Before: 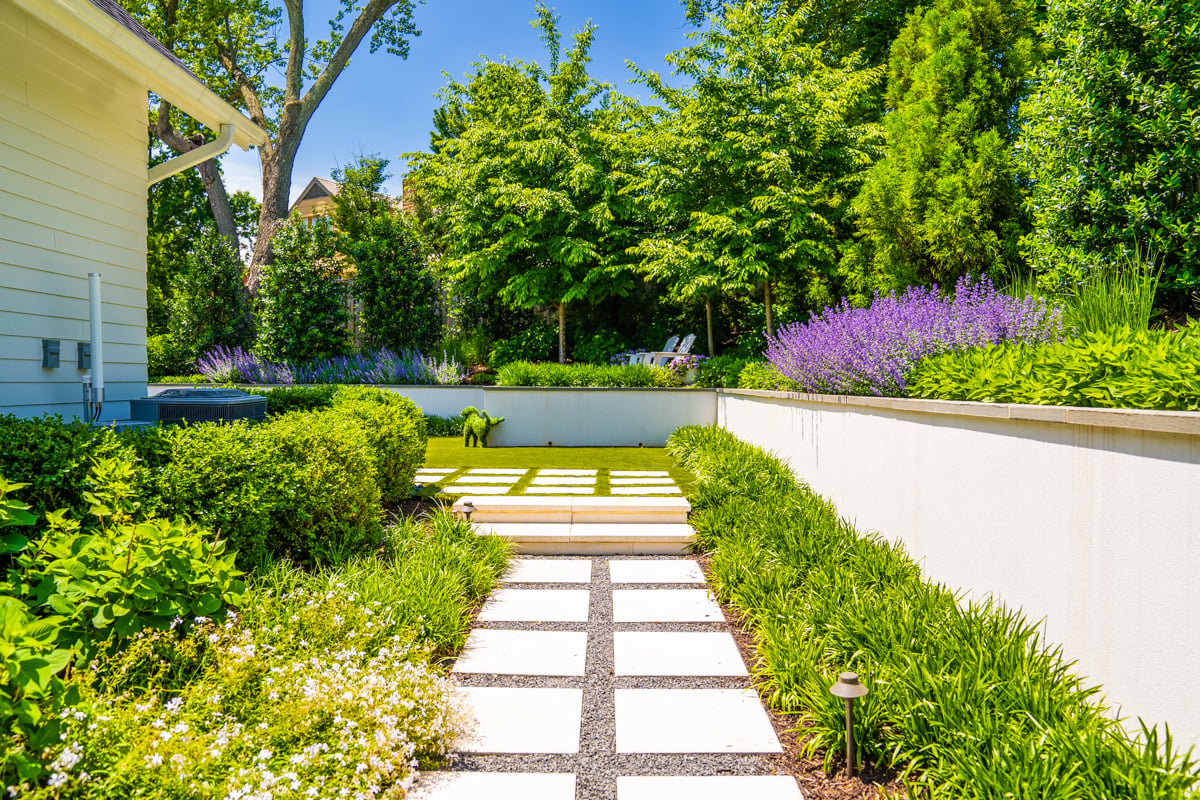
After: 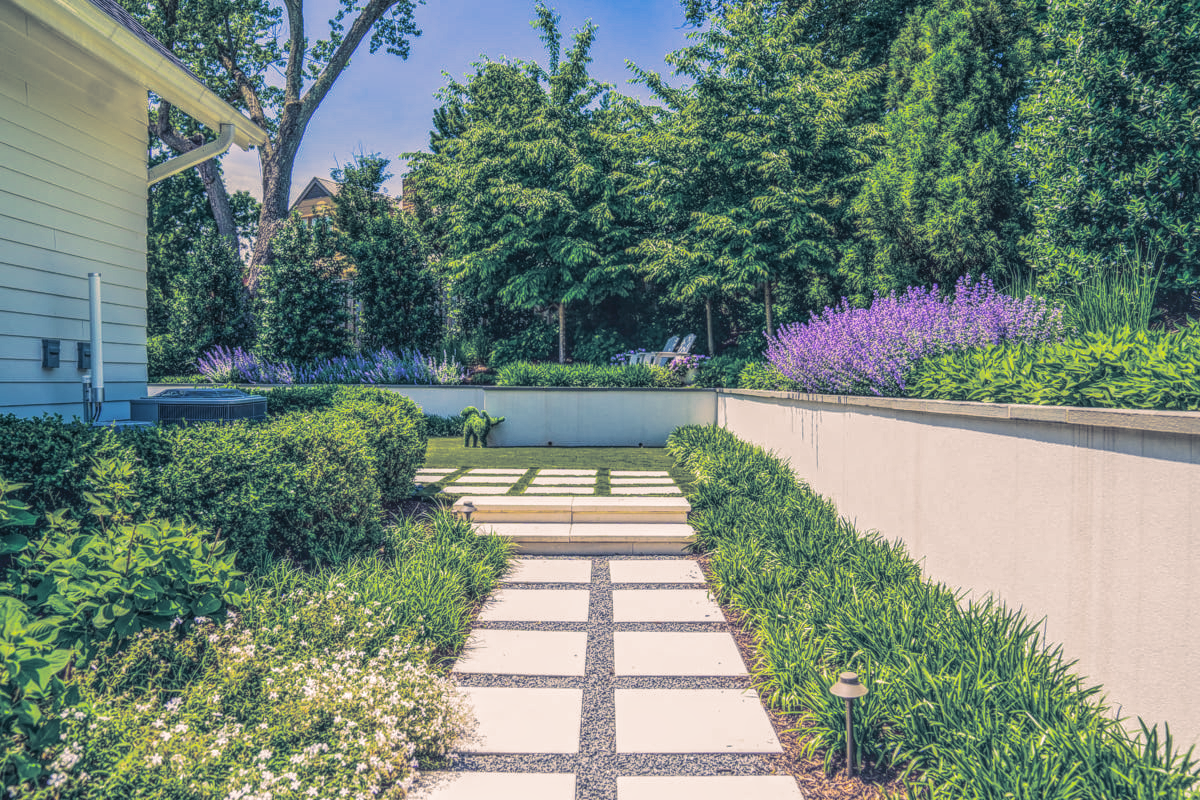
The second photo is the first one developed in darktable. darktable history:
tone curve: curves: ch0 [(0, 0.068) (1, 0.961)], color space Lab, linked channels, preserve colors none
color correction #1: saturation 0.5
color correction "1": highlights a* -3.28, highlights b* -6.24, shadows a* 3.1, shadows b* 5.19
split-toning: shadows › hue 226.8°, shadows › saturation 0.56, highlights › hue 28.8°, balance -40, compress 0% | blend: blend mode normal, opacity 60%; mask: uniform (no mask)
local contrast: highlights 20%, shadows 30%, detail 200%, midtone range 0.2 | blend: blend mode normal, opacity 65%; mask: uniform (no mask)
